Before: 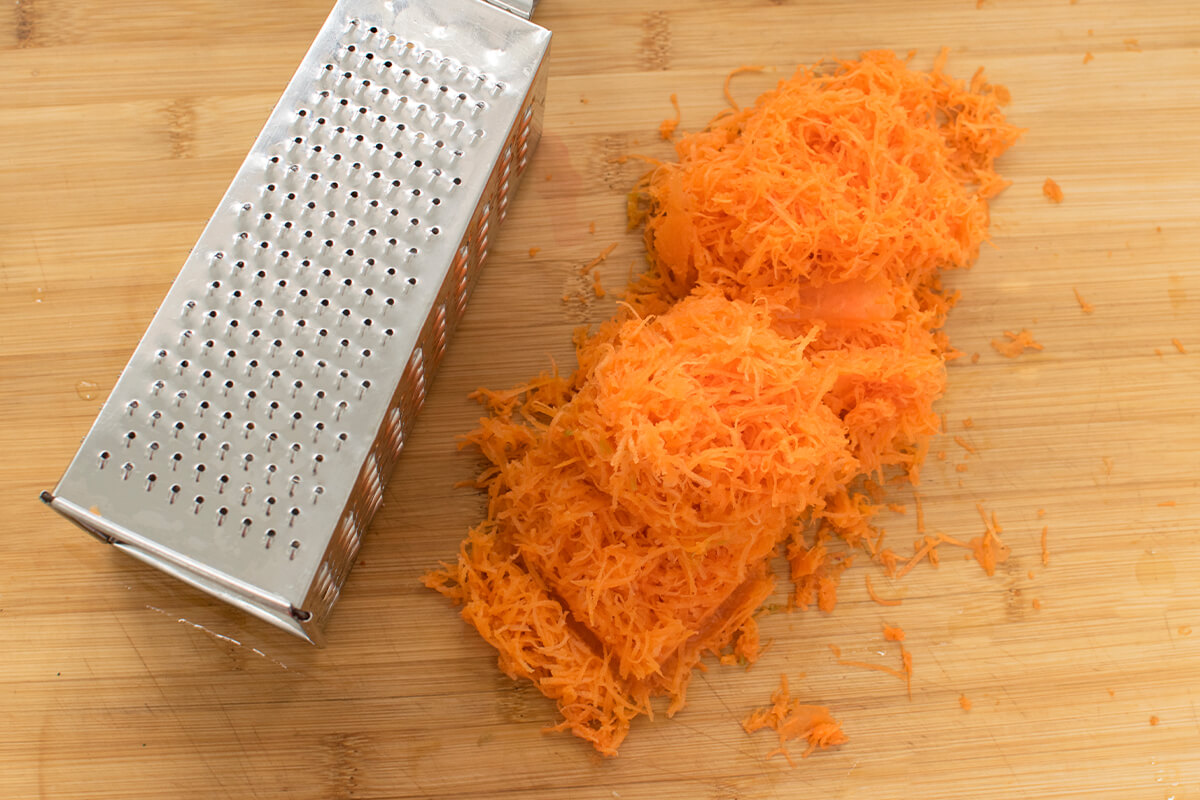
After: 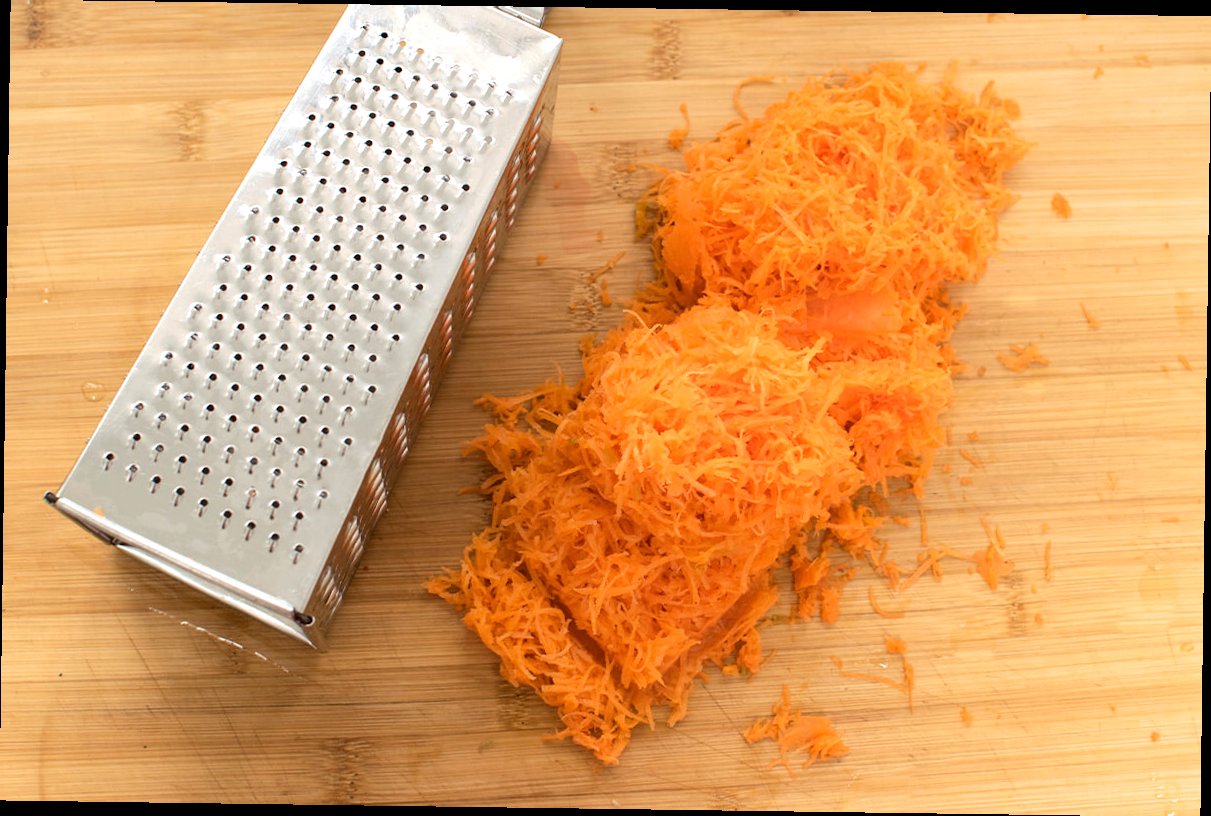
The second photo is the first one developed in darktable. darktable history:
tone equalizer: -8 EV -0.417 EV, -7 EV -0.389 EV, -6 EV -0.333 EV, -5 EV -0.222 EV, -3 EV 0.222 EV, -2 EV 0.333 EV, -1 EV 0.389 EV, +0 EV 0.417 EV, edges refinement/feathering 500, mask exposure compensation -1.57 EV, preserve details no
rotate and perspective: rotation 0.8°, automatic cropping off
